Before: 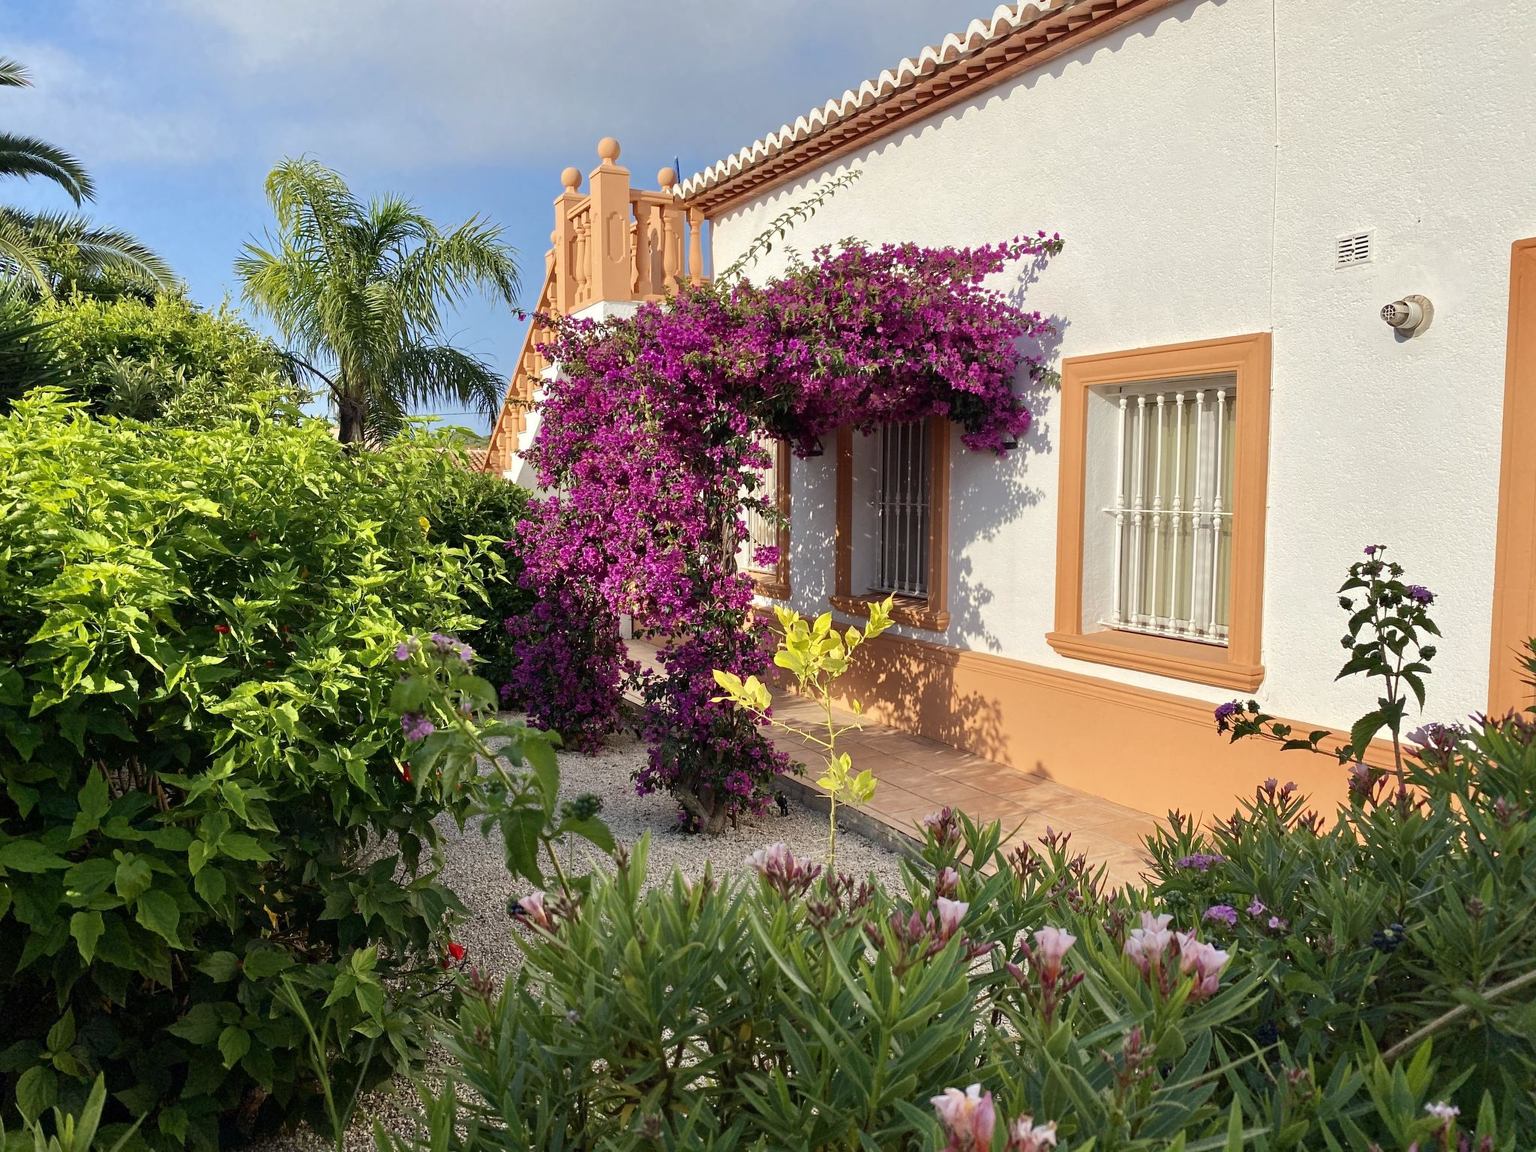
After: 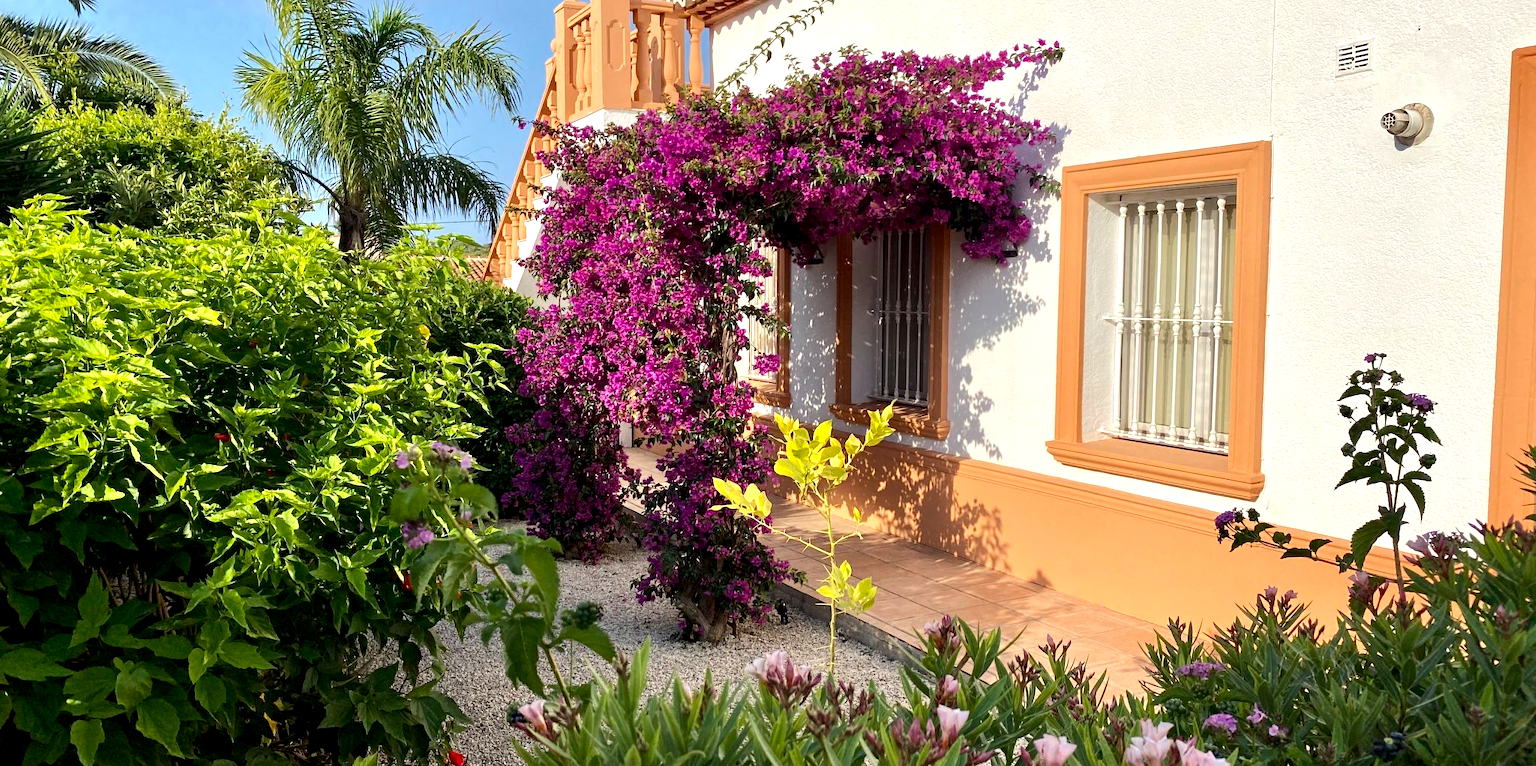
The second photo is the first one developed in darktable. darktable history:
crop: top 16.727%, bottom 16.727%
tone equalizer: -8 EV -0.417 EV, -7 EV -0.389 EV, -6 EV -0.333 EV, -5 EV -0.222 EV, -3 EV 0.222 EV, -2 EV 0.333 EV, -1 EV 0.389 EV, +0 EV 0.417 EV, edges refinement/feathering 500, mask exposure compensation -1.57 EV, preserve details no
exposure: black level correction 0.005, exposure 0.001 EV, compensate highlight preservation false
